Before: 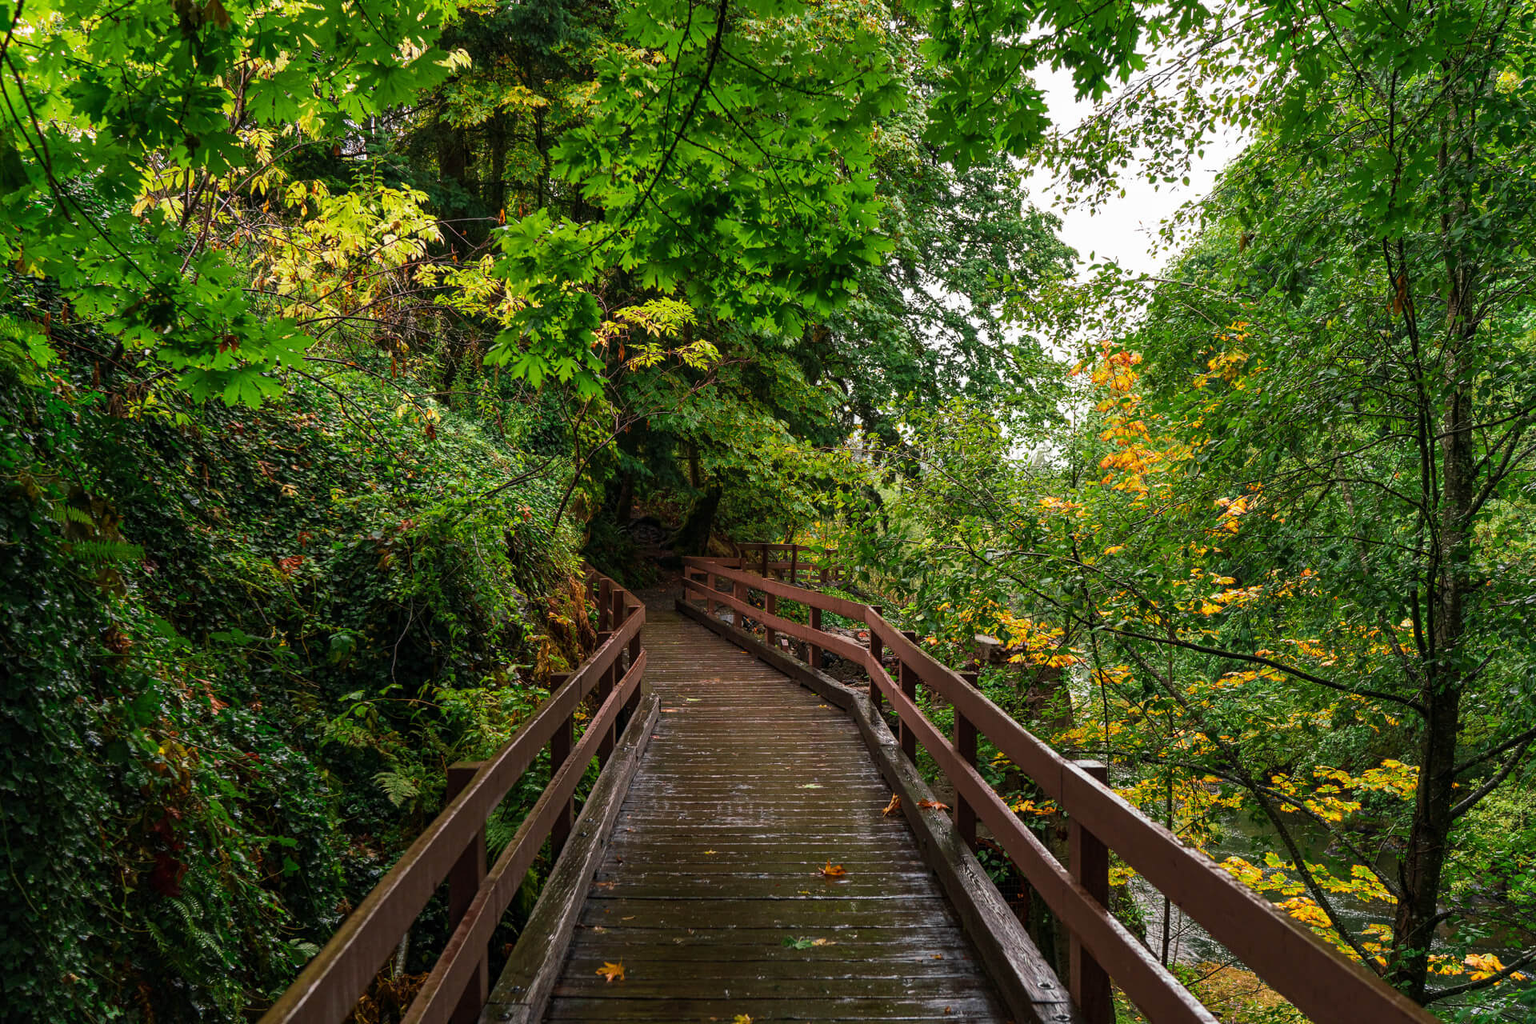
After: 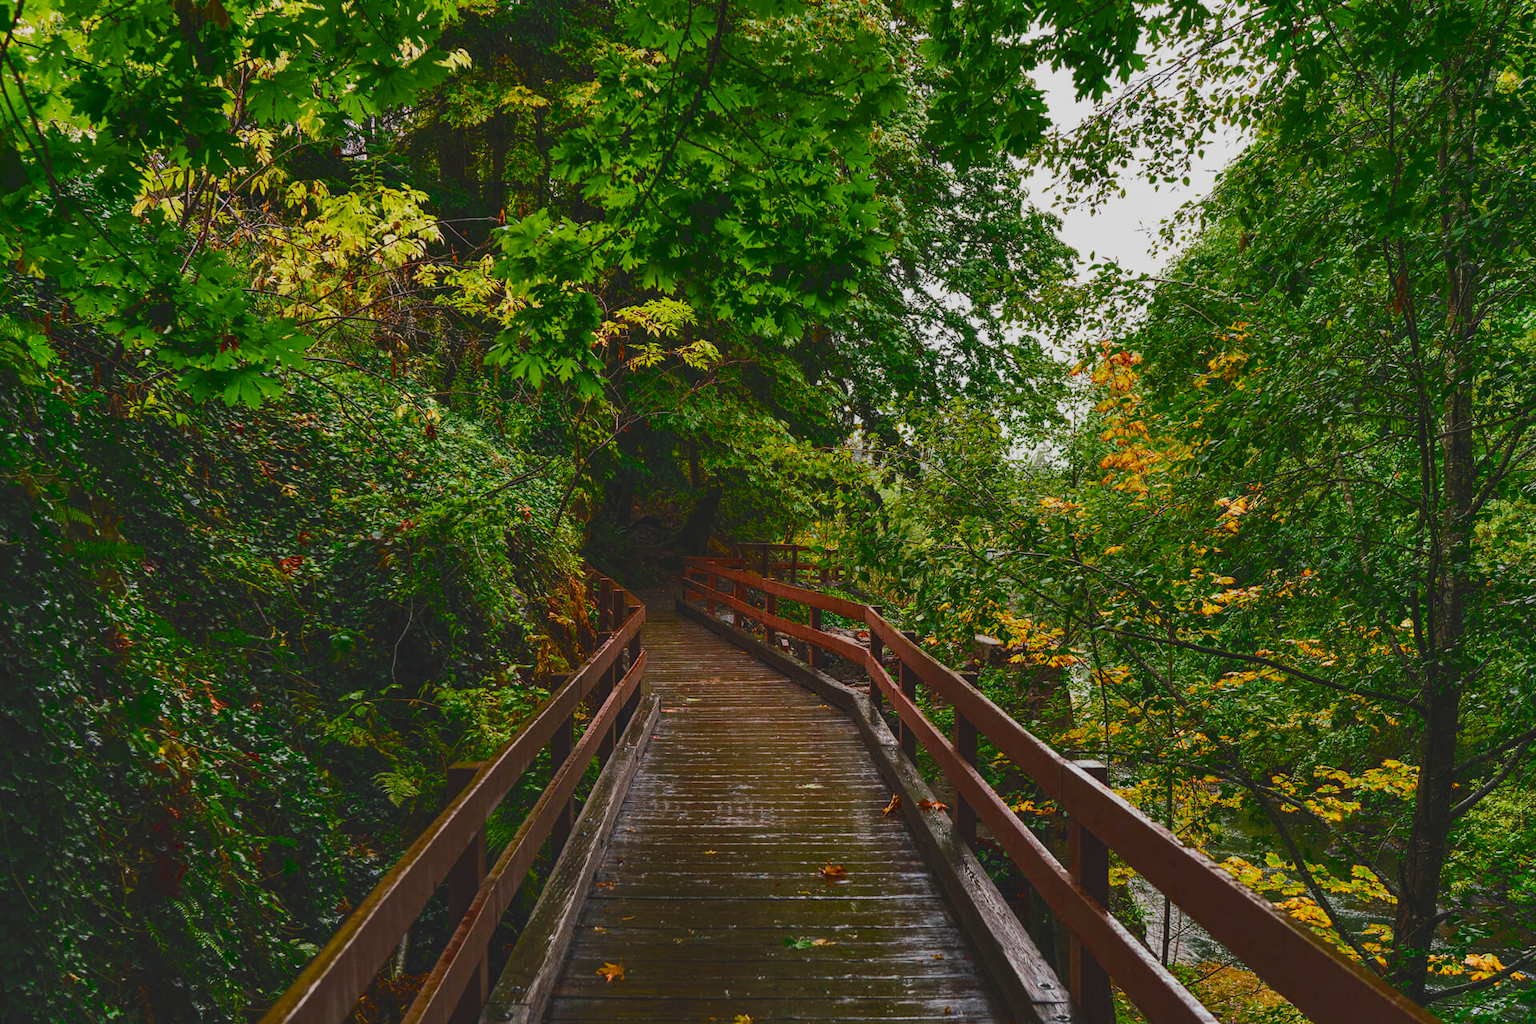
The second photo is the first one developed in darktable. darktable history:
exposure: black level correction -0.015, exposure -0.532 EV, compensate highlight preservation false
color correction: highlights a* -0.099, highlights b* 0.101
color balance rgb: perceptual saturation grading › global saturation 20%, perceptual saturation grading › highlights -25.408%, perceptual saturation grading › shadows 24.652%, global vibrance 16.6%, saturation formula JzAzBz (2021)
tone equalizer: on, module defaults
shadows and highlights: shadows 37.78, highlights -26.79, soften with gaussian
